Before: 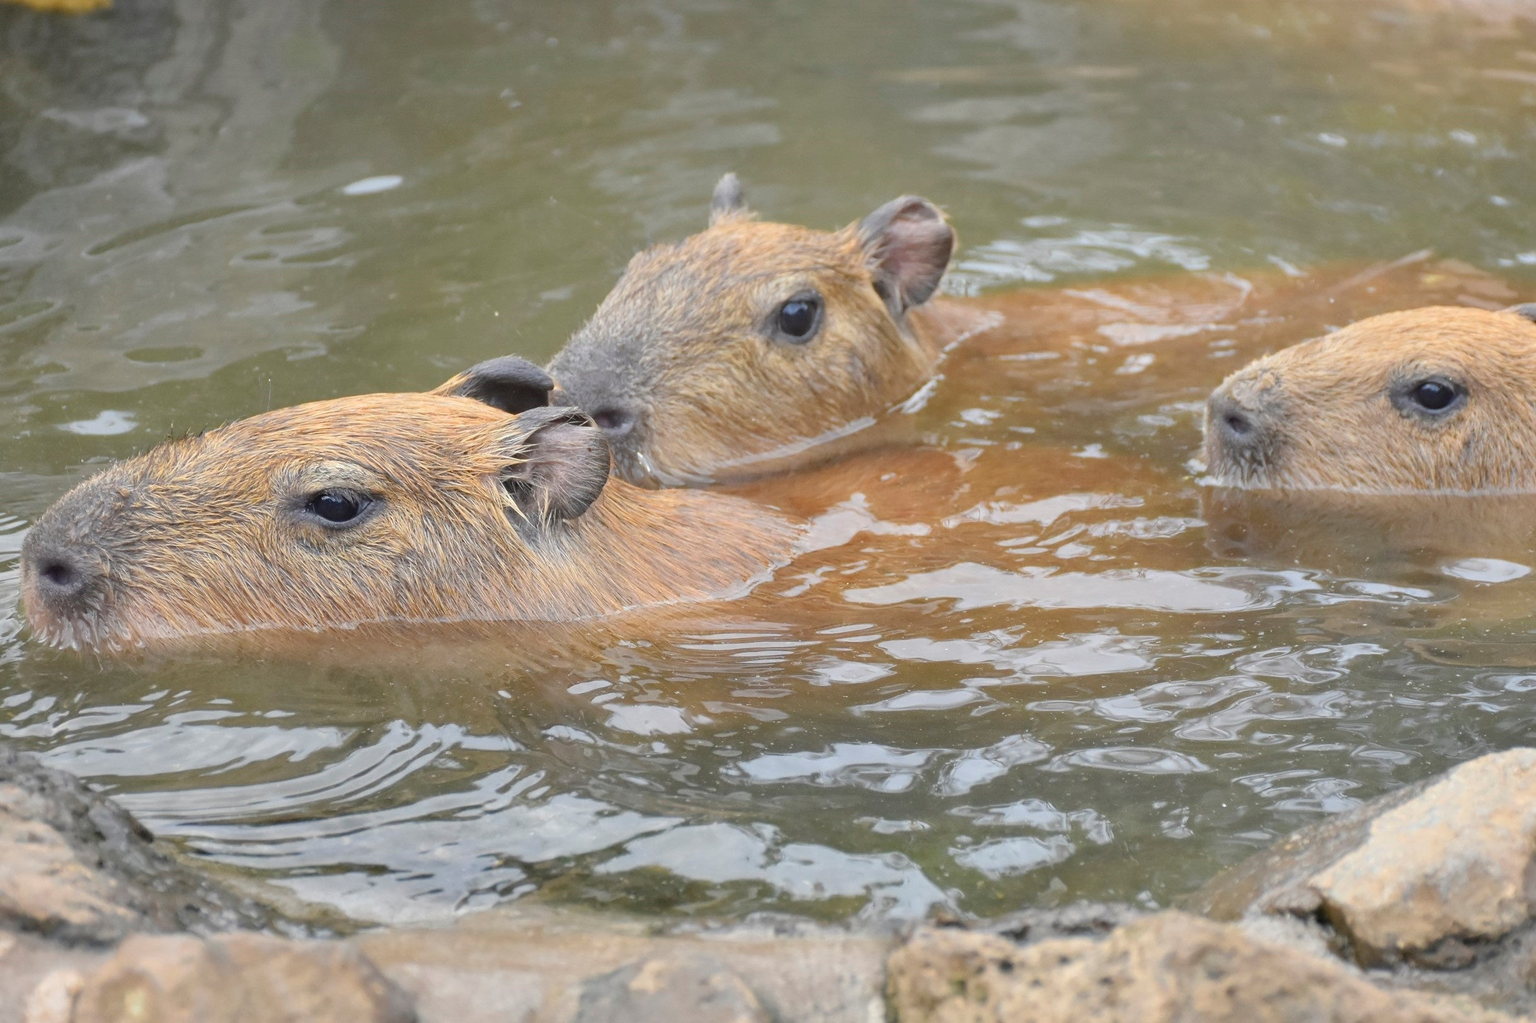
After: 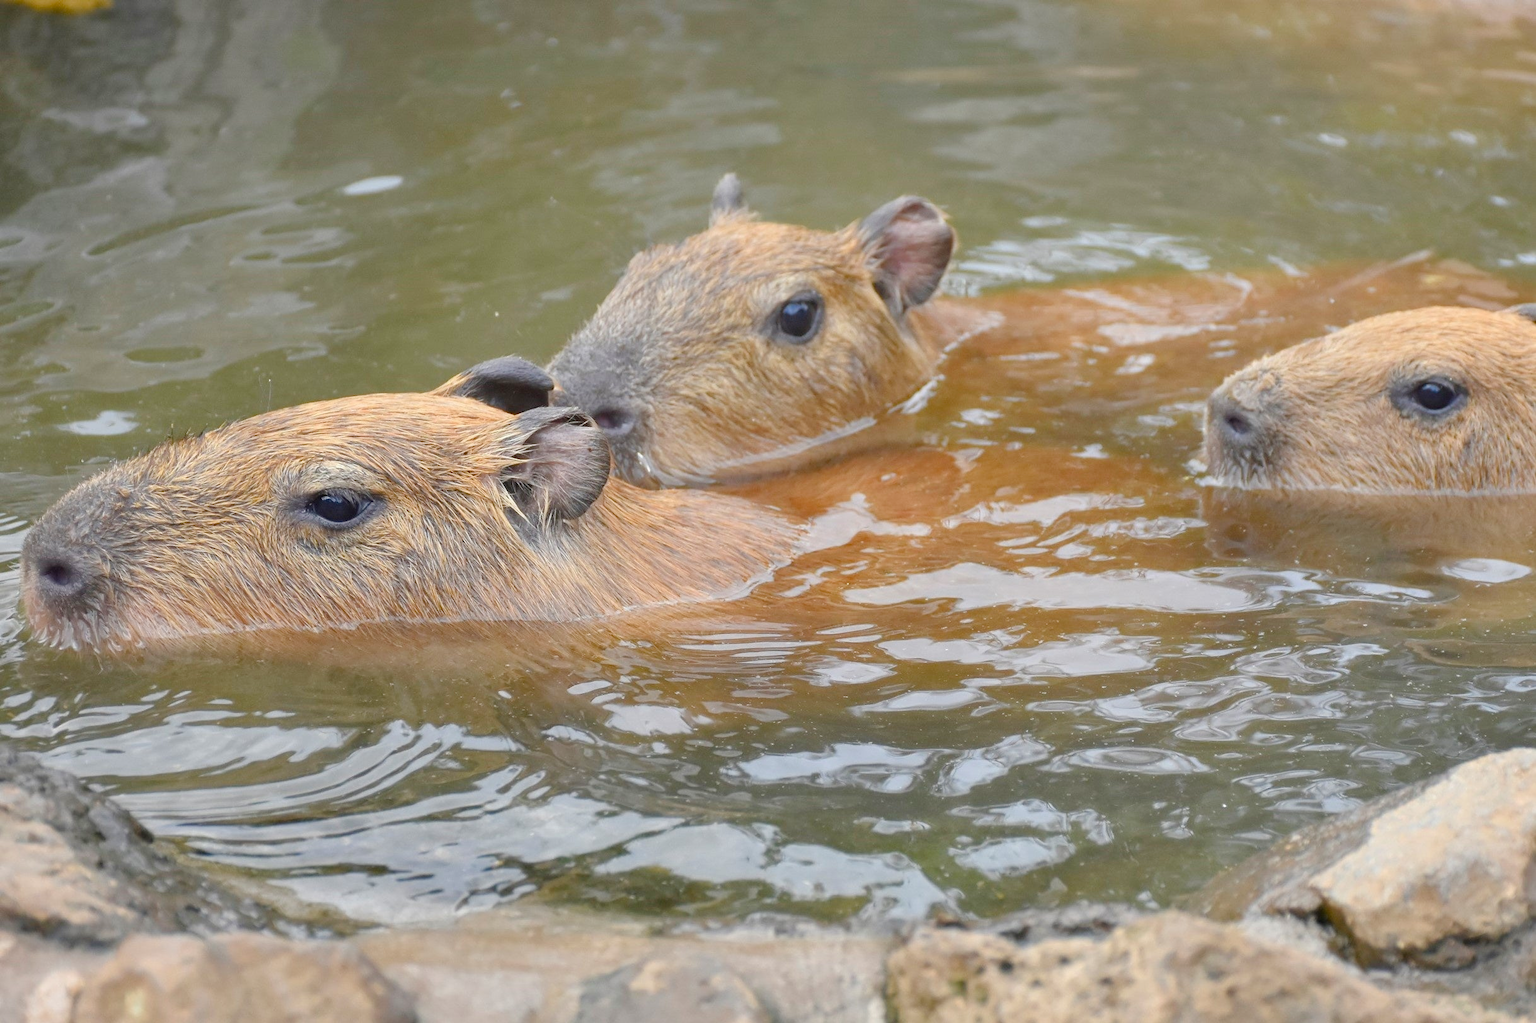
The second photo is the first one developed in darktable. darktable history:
color balance rgb: linear chroma grading › shadows 10.205%, linear chroma grading › highlights 10.515%, linear chroma grading › global chroma 15.388%, linear chroma grading › mid-tones 14.565%, perceptual saturation grading › global saturation 0.522%, perceptual saturation grading › highlights -30.417%, perceptual saturation grading › shadows 20.447%
